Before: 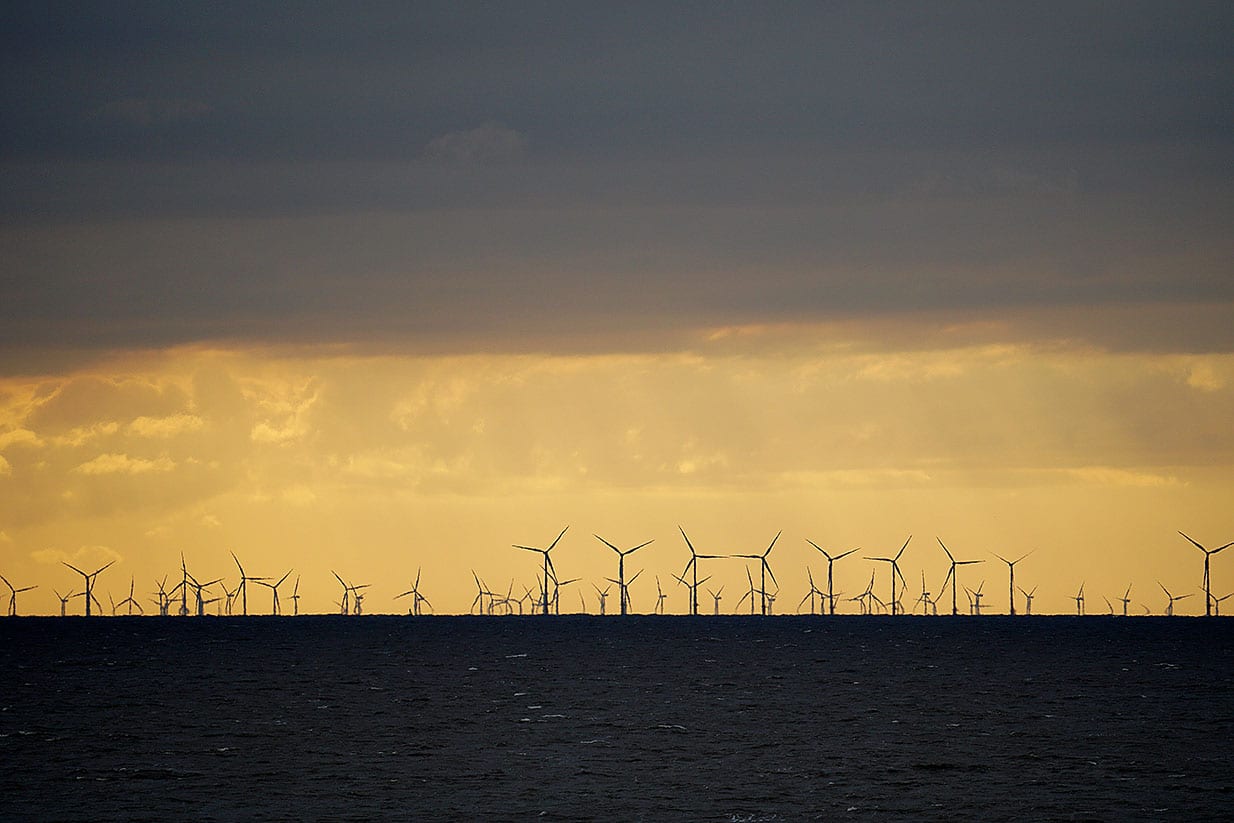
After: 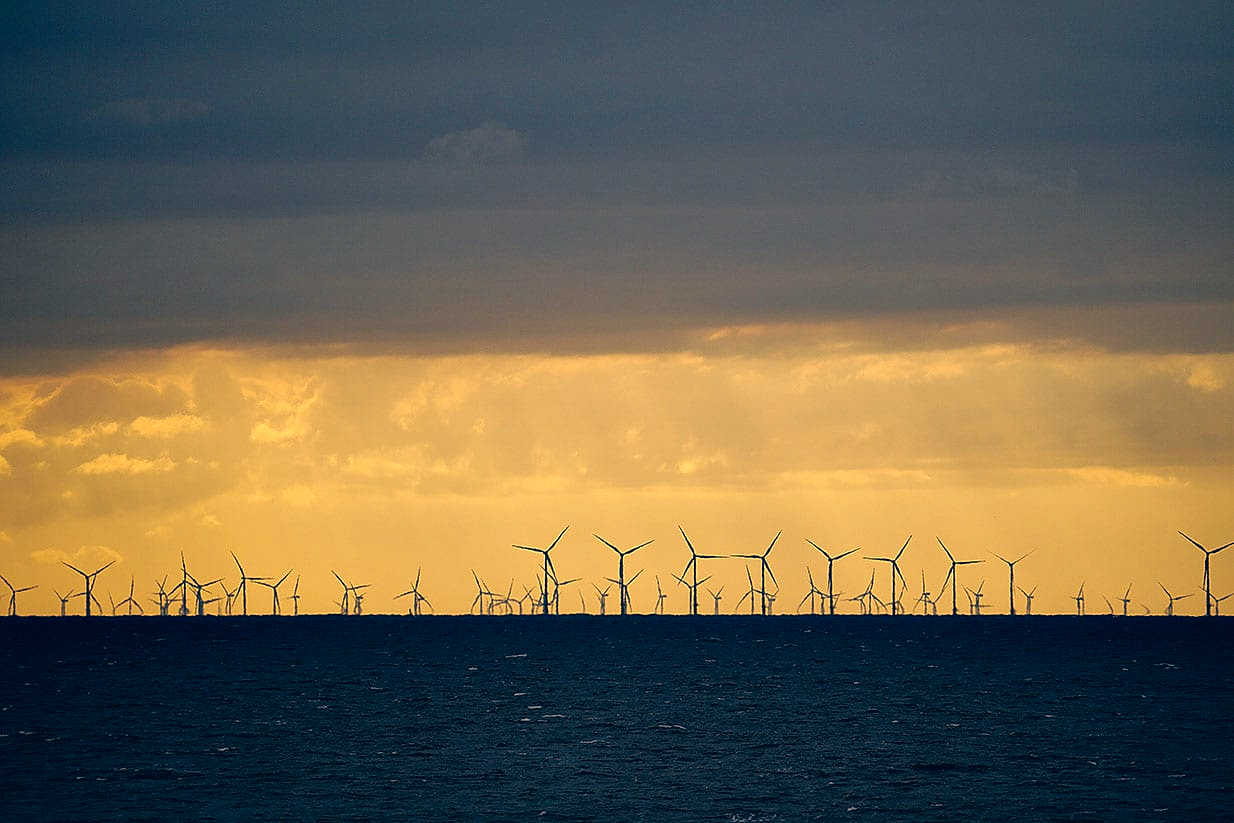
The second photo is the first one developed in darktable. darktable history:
local contrast: mode bilateral grid, contrast 25, coarseness 60, detail 151%, midtone range 0.2
color correction: highlights a* 10.32, highlights b* 14.66, shadows a* -9.59, shadows b* -15.02
